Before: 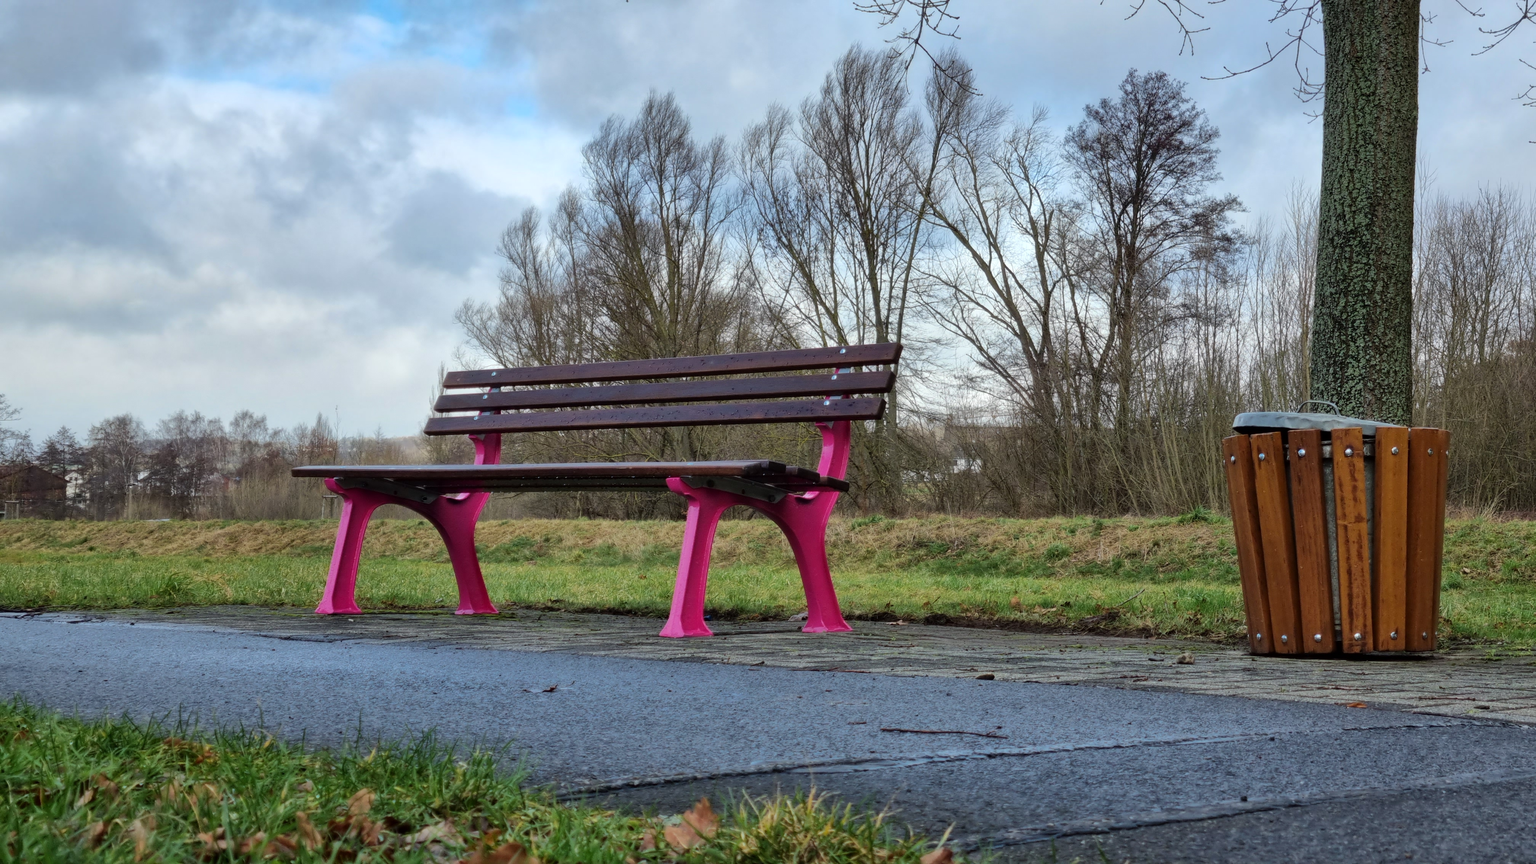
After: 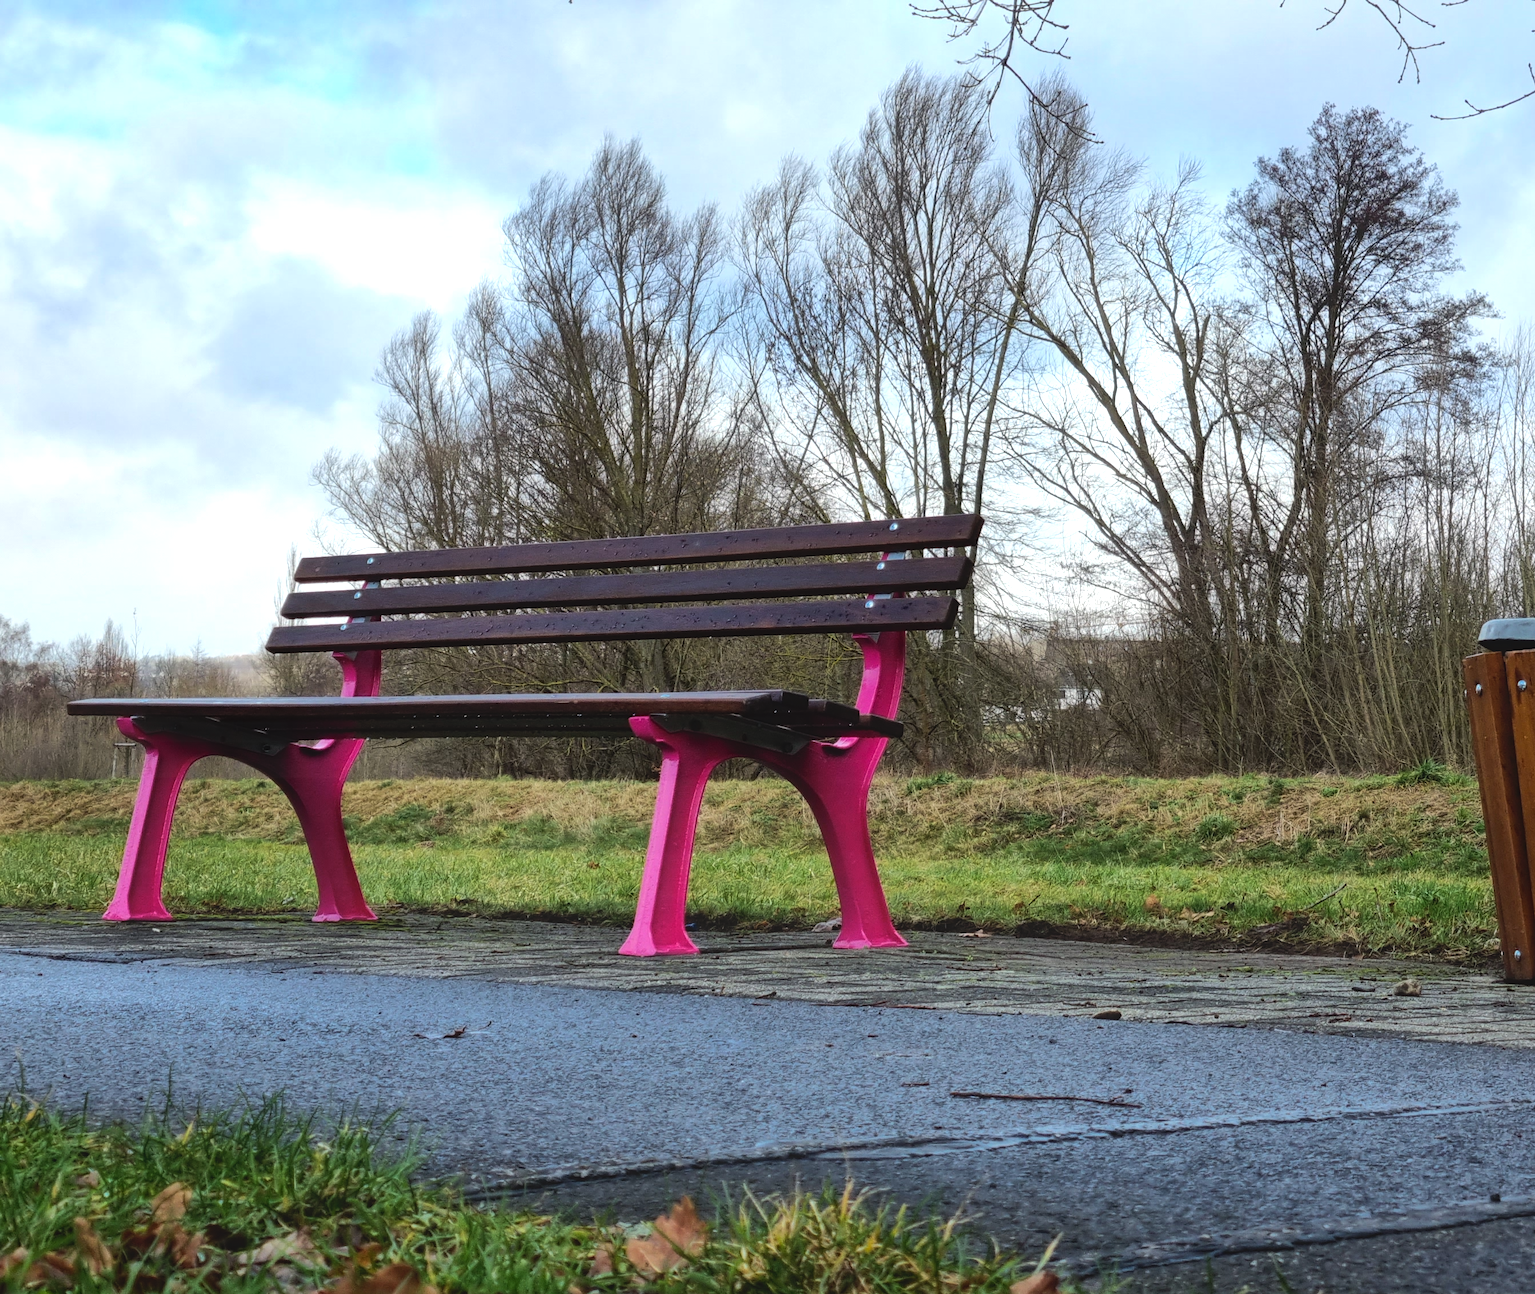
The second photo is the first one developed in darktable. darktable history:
contrast equalizer: y [[0.439, 0.44, 0.442, 0.457, 0.493, 0.498], [0.5 ×6], [0.5 ×6], [0 ×6], [0 ×6]]
tone equalizer: -8 EV -0.728 EV, -7 EV -0.696 EV, -6 EV -0.622 EV, -5 EV -0.364 EV, -3 EV 0.399 EV, -2 EV 0.6 EV, -1 EV 0.682 EV, +0 EV 0.776 EV, edges refinement/feathering 500, mask exposure compensation -1.57 EV, preserve details no
crop and rotate: left 16.09%, right 17.212%
